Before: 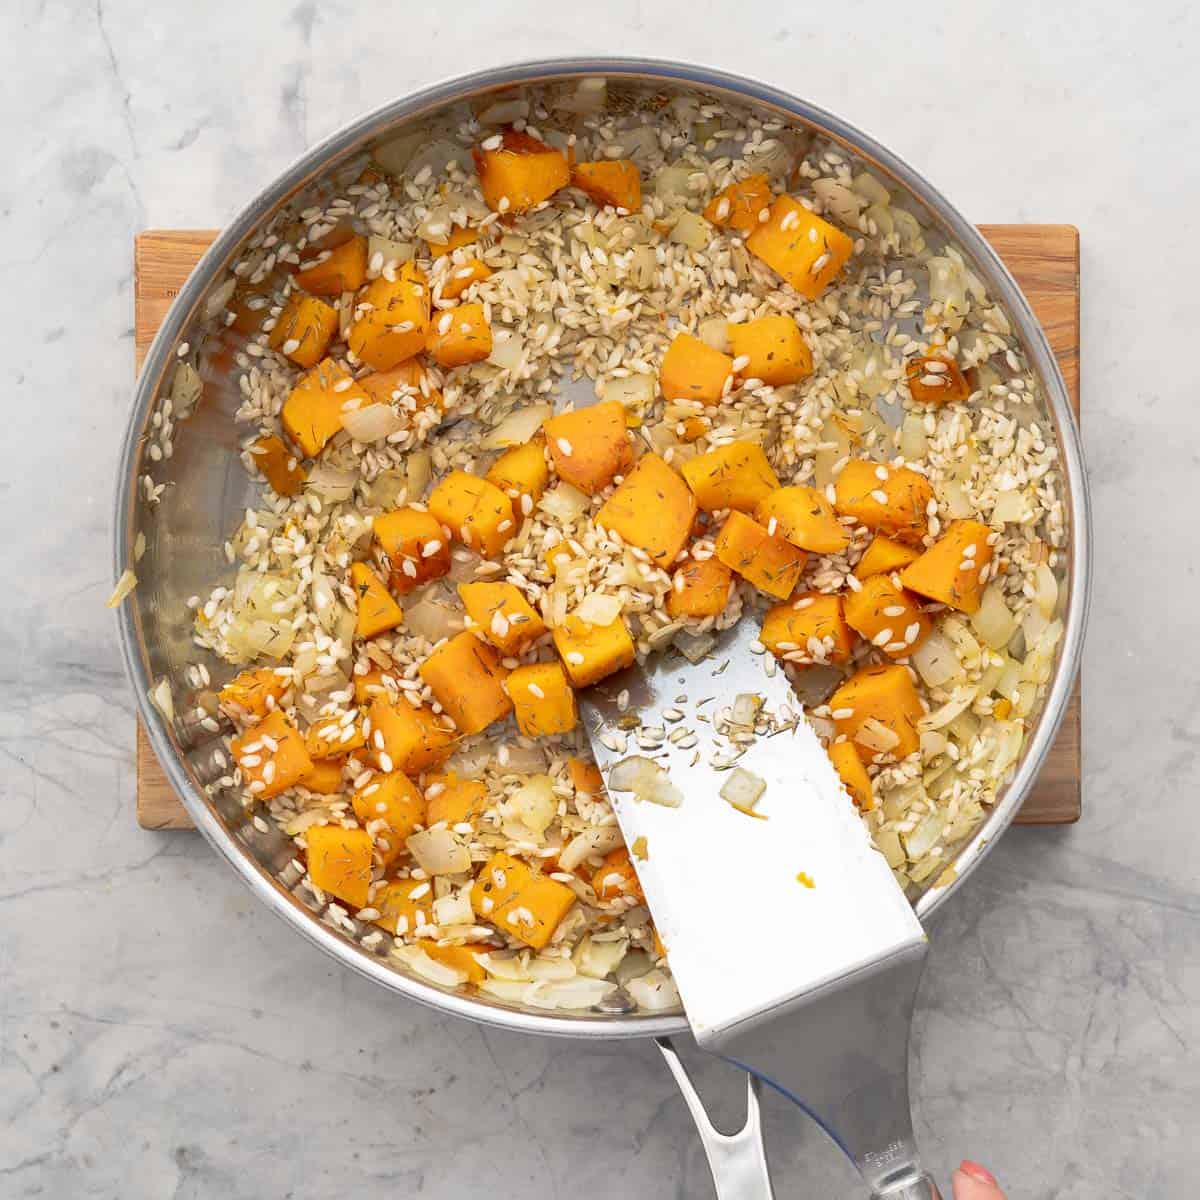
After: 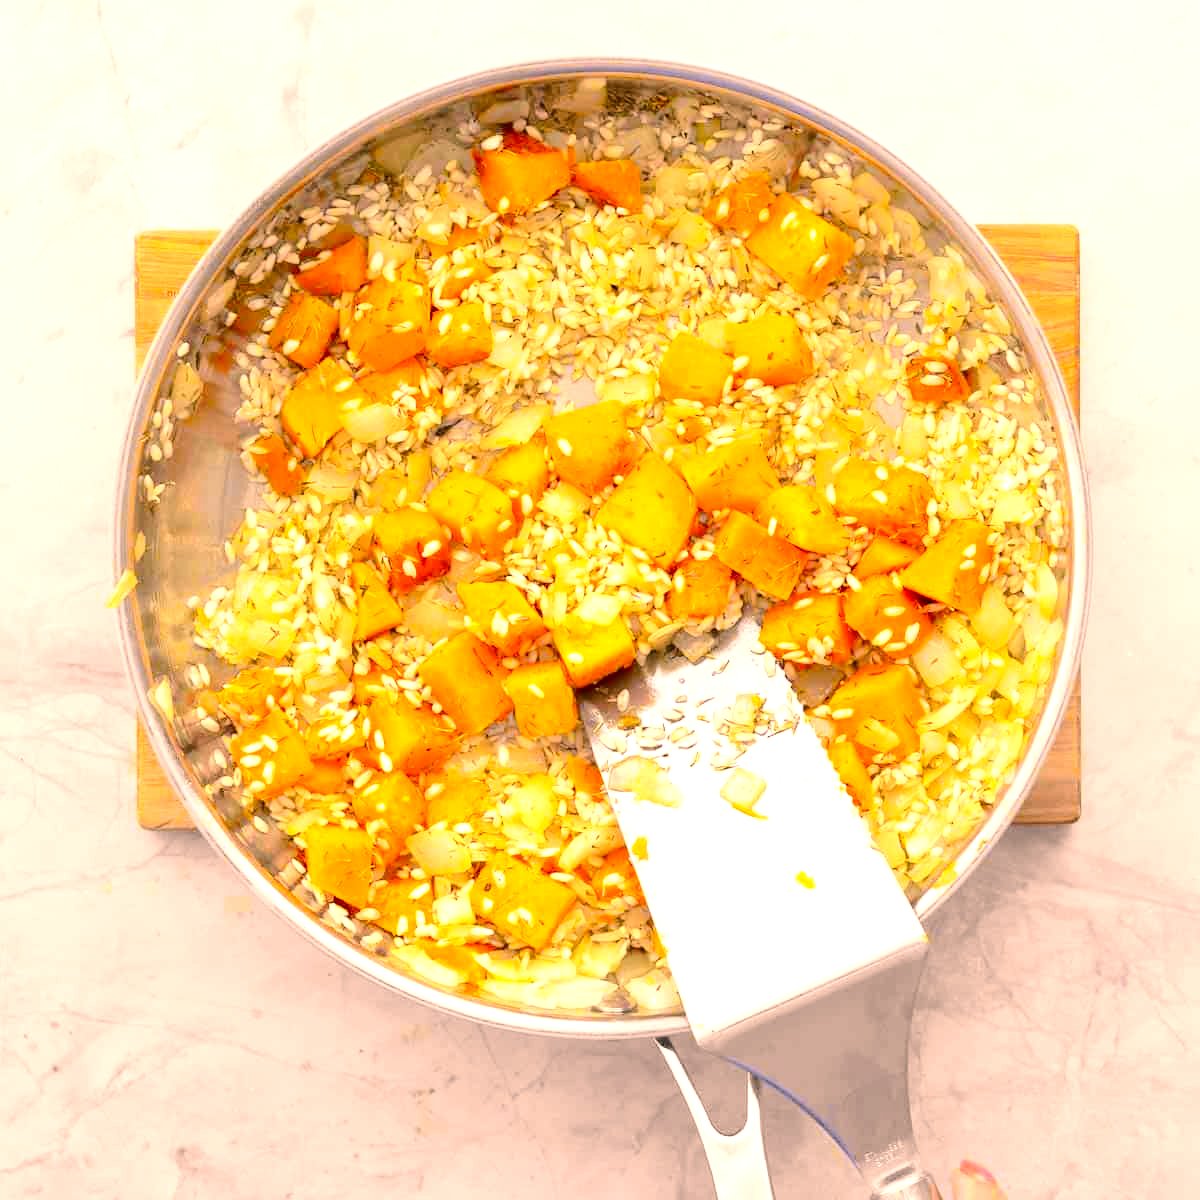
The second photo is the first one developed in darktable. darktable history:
color correction: highlights a* 17.61, highlights b* 19.06
tone curve: curves: ch0 [(0, 0.01) (0.097, 0.07) (0.204, 0.173) (0.447, 0.517) (0.539, 0.624) (0.733, 0.791) (0.879, 0.898) (1, 0.98)]; ch1 [(0, 0) (0.393, 0.415) (0.447, 0.448) (0.485, 0.494) (0.523, 0.509) (0.545, 0.541) (0.574, 0.561) (0.648, 0.674) (1, 1)]; ch2 [(0, 0) (0.369, 0.388) (0.449, 0.431) (0.499, 0.5) (0.521, 0.51) (0.53, 0.54) (0.564, 0.569) (0.674, 0.735) (1, 1)], color space Lab, independent channels, preserve colors none
exposure: black level correction 0, exposure 1 EV, compensate highlight preservation false
